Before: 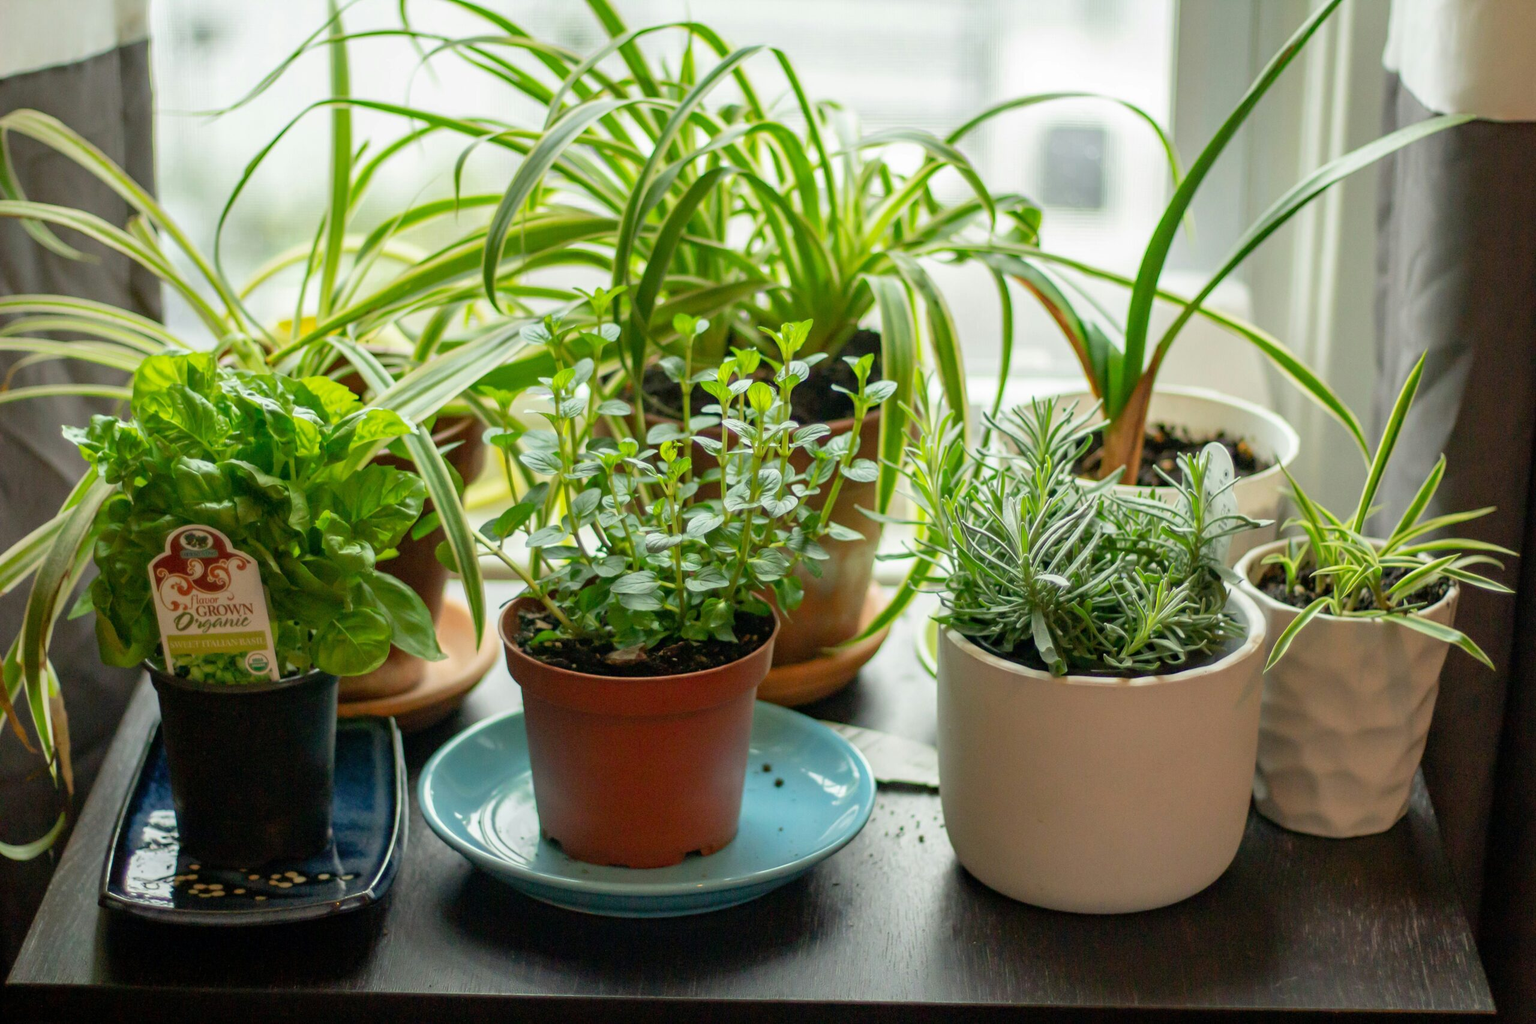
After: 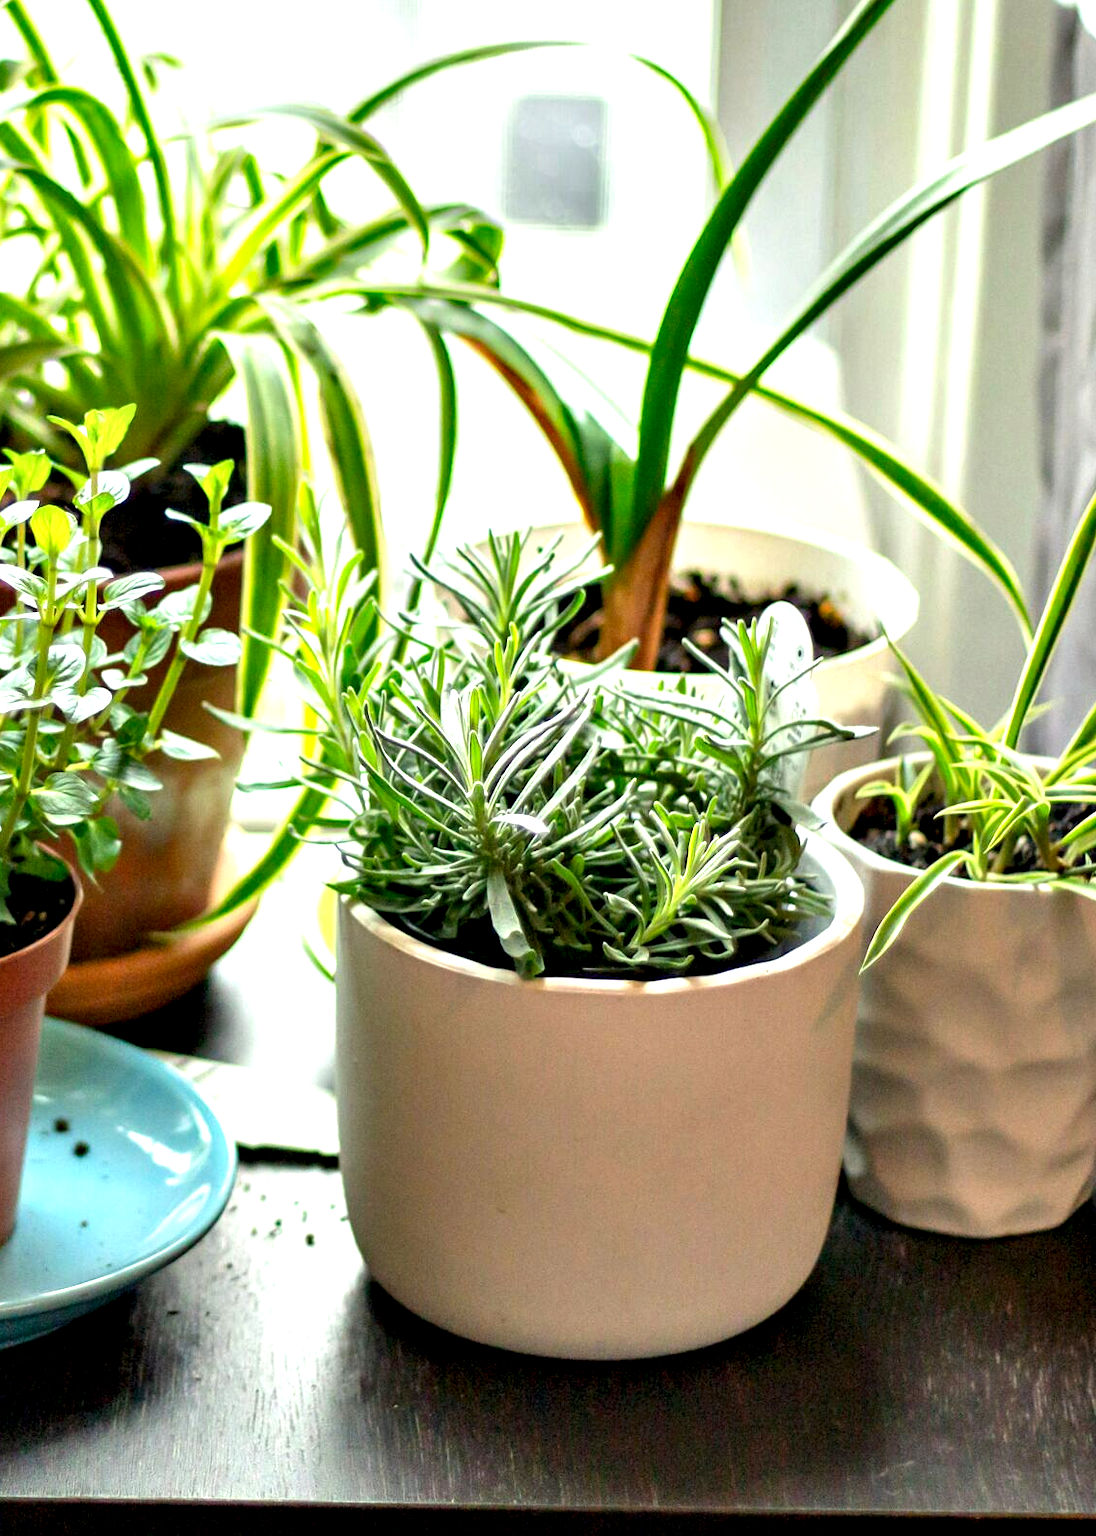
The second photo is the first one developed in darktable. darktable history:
tone equalizer: -8 EV -0.745 EV, -7 EV -0.726 EV, -6 EV -0.585 EV, -5 EV -0.377 EV, -3 EV 0.39 EV, -2 EV 0.6 EV, -1 EV 0.693 EV, +0 EV 0.724 EV, smoothing diameter 24.97%, edges refinement/feathering 12.03, preserve details guided filter
crop: left 47.461%, top 6.637%, right 8.096%
contrast equalizer: y [[0.6 ×6], [0.55 ×6], [0 ×6], [0 ×6], [0 ×6]]
